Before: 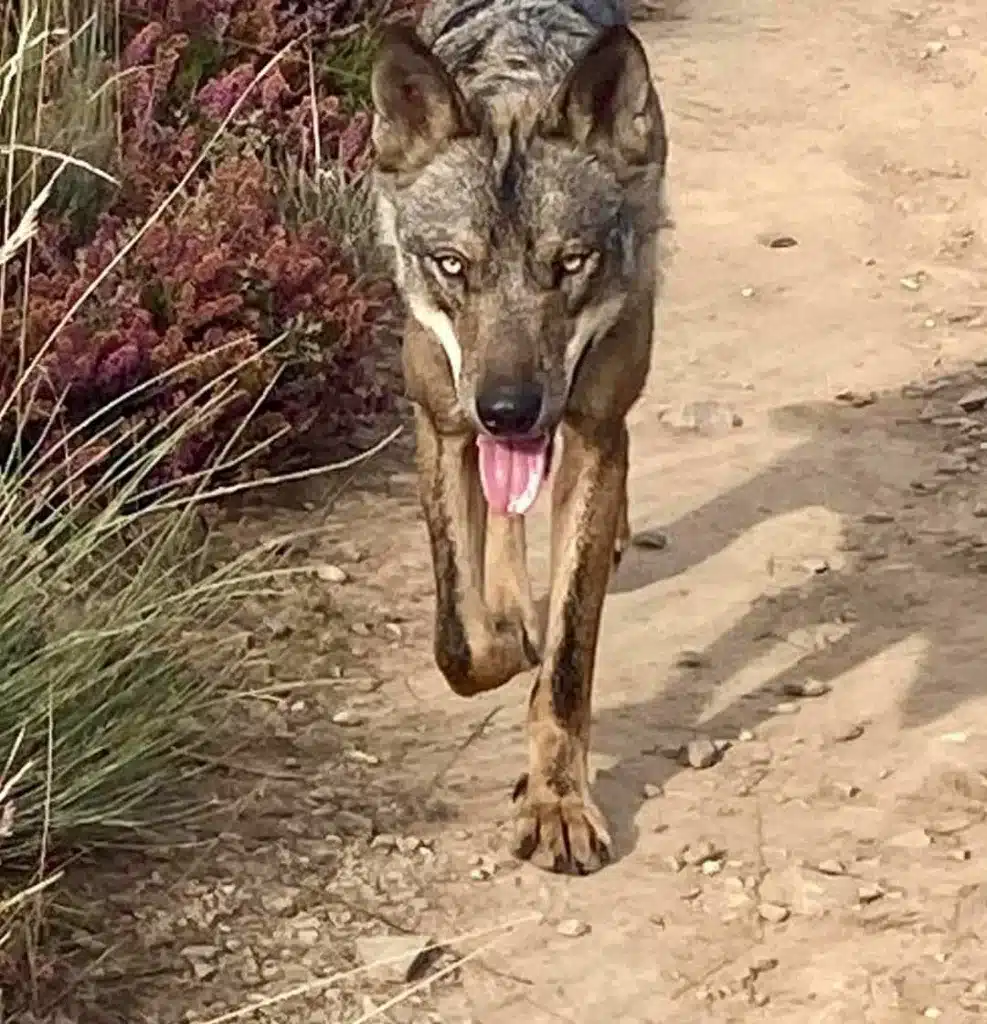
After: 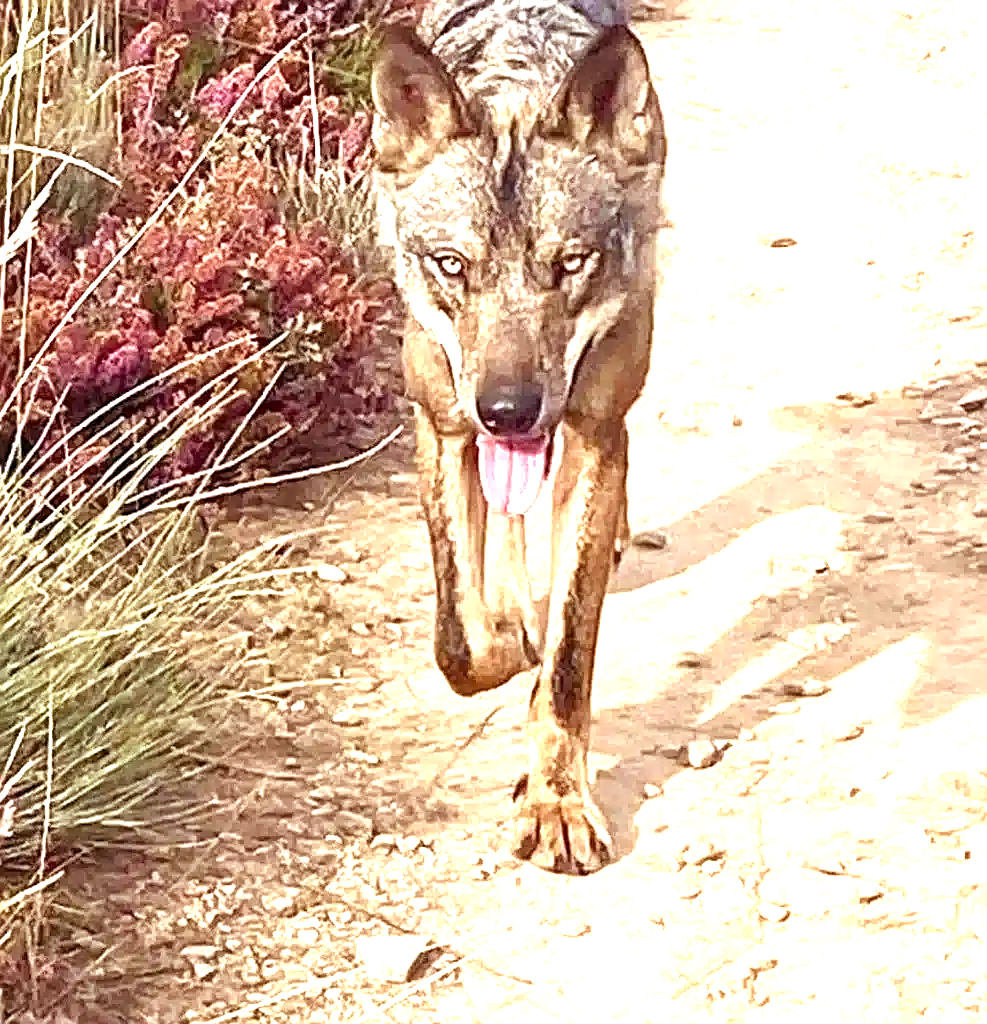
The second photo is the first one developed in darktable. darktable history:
exposure: black level correction 0, exposure 1.625 EV, compensate exposure bias true, compensate highlight preservation false
rgb levels: mode RGB, independent channels, levels [[0, 0.474, 1], [0, 0.5, 1], [0, 0.5, 1]]
sharpen: on, module defaults
